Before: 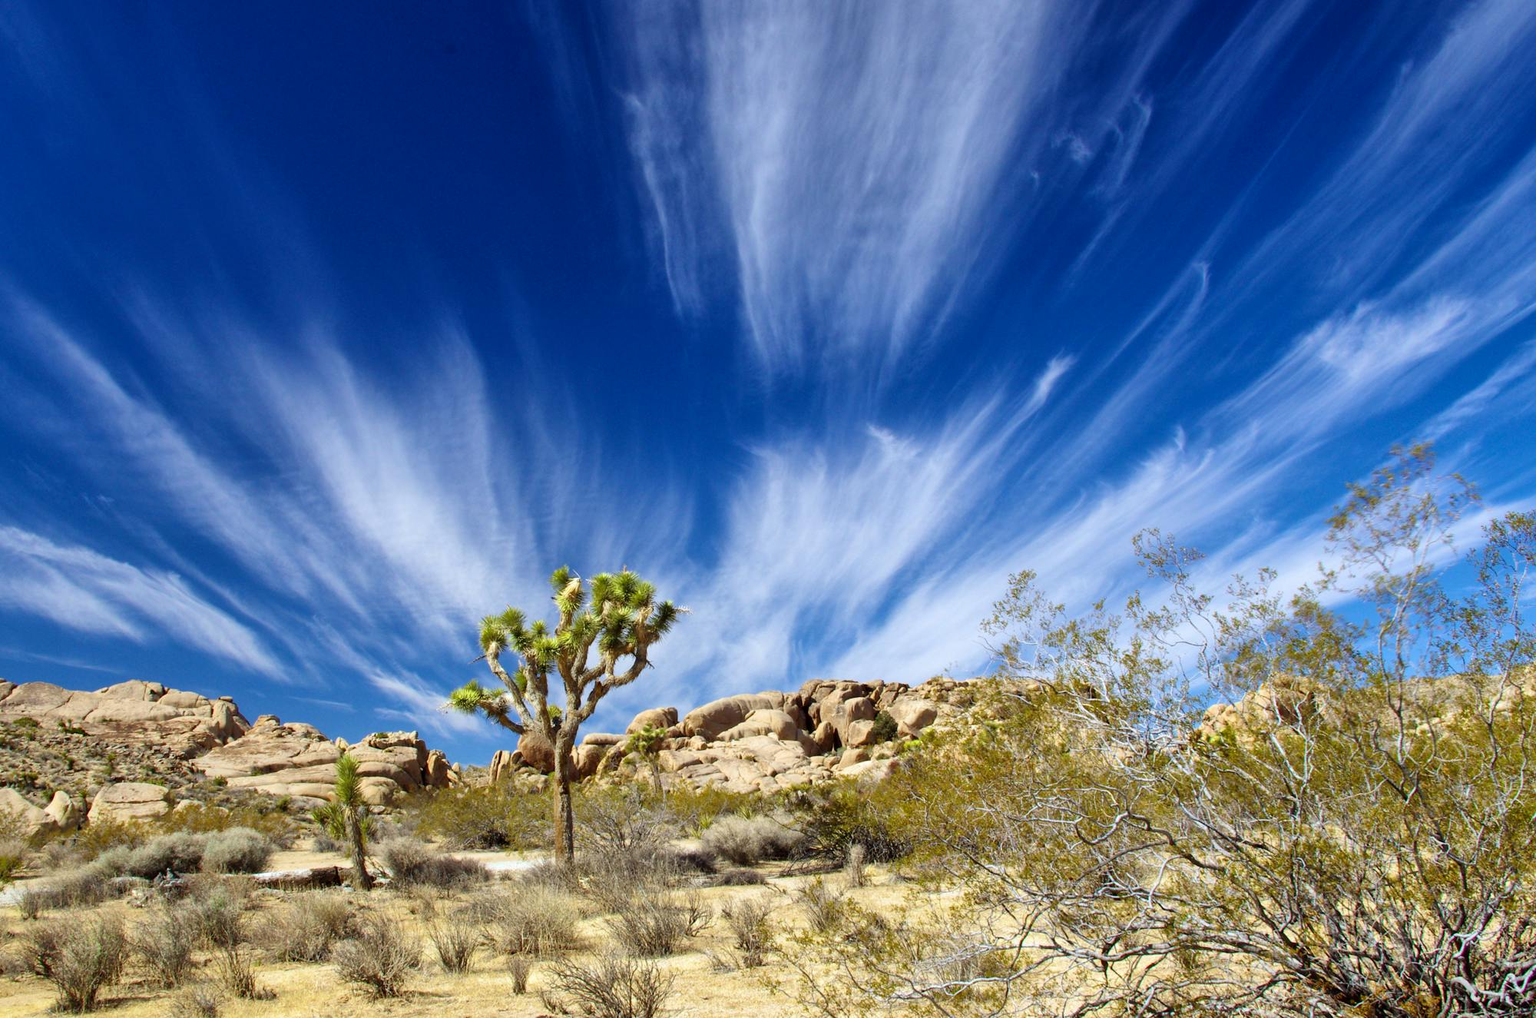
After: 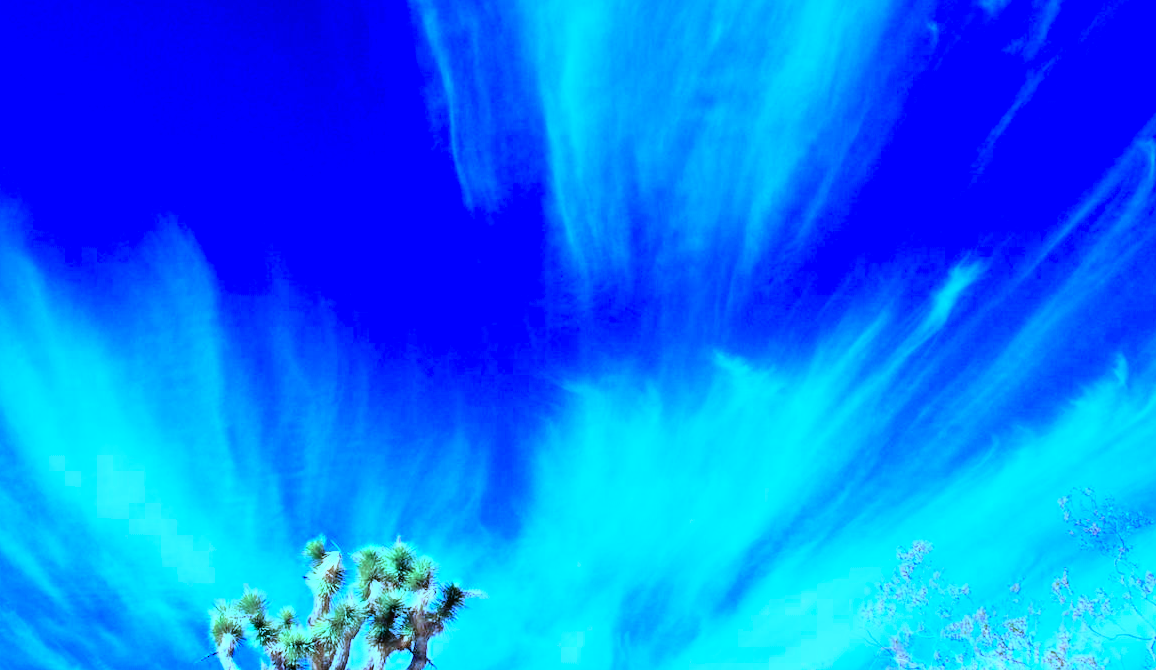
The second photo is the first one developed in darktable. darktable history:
color calibration: illuminant as shot in camera, x 0.483, y 0.43, temperature 2408.12 K
exposure: exposure -0.04 EV, compensate highlight preservation false
crop: left 20.785%, top 15.226%, right 21.407%, bottom 34.176%
base curve: curves: ch0 [(0, 0) (0.012, 0.01) (0.073, 0.168) (0.31, 0.711) (0.645, 0.957) (1, 1)]
